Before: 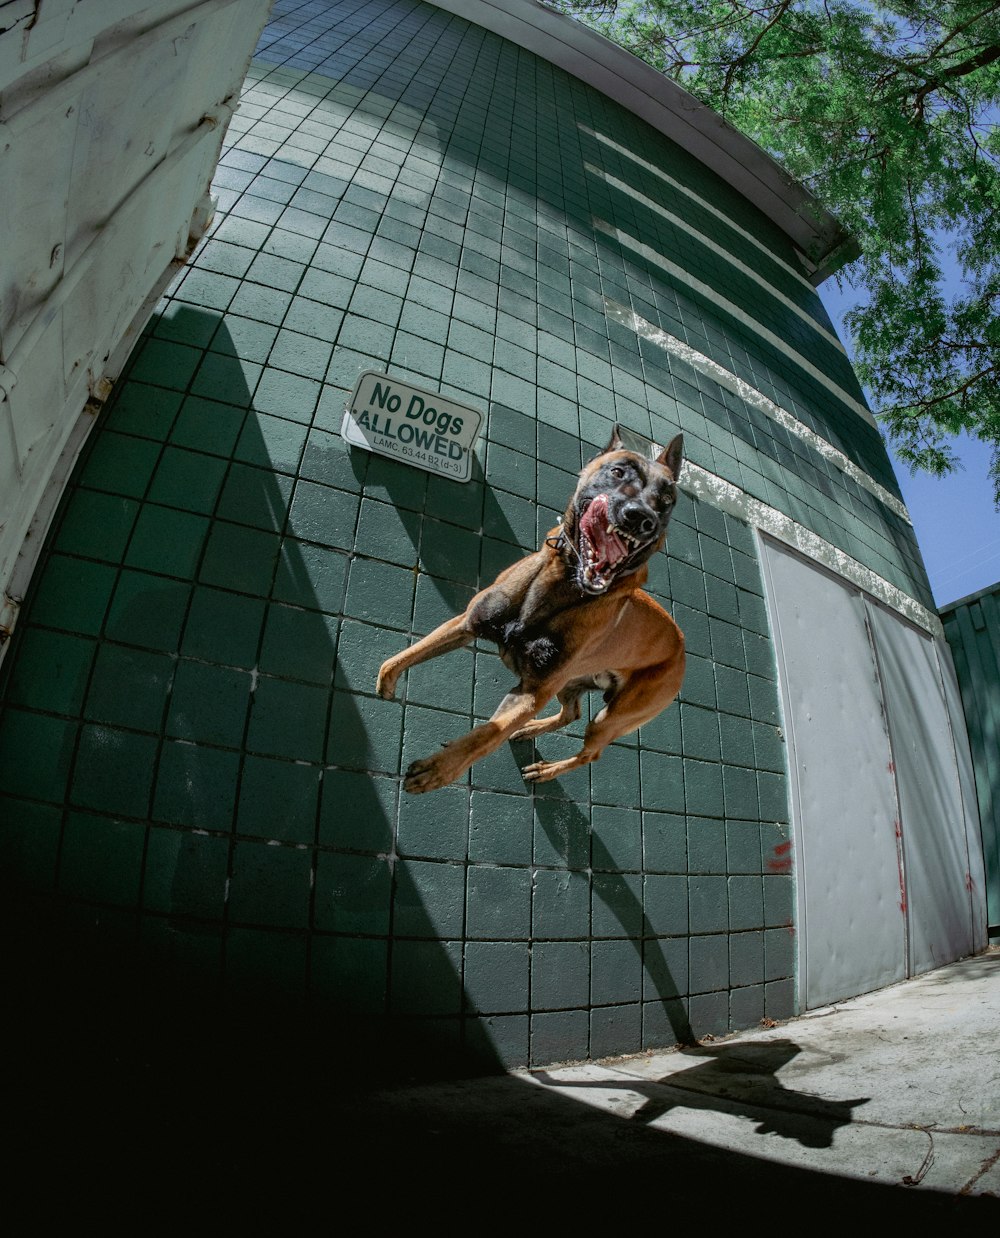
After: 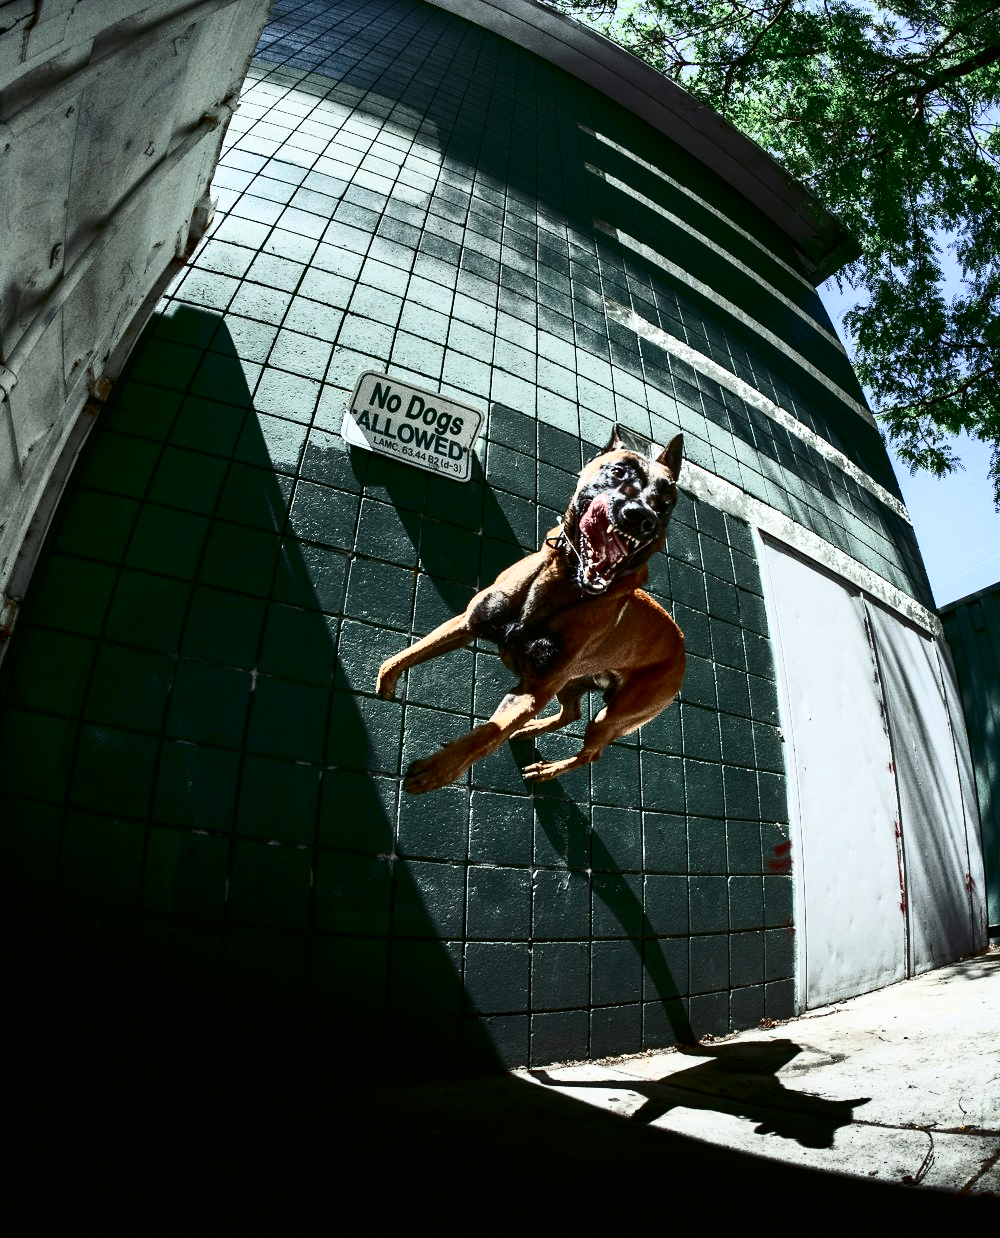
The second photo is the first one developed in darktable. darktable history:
contrast brightness saturation: contrast 0.95, brightness 0.204
